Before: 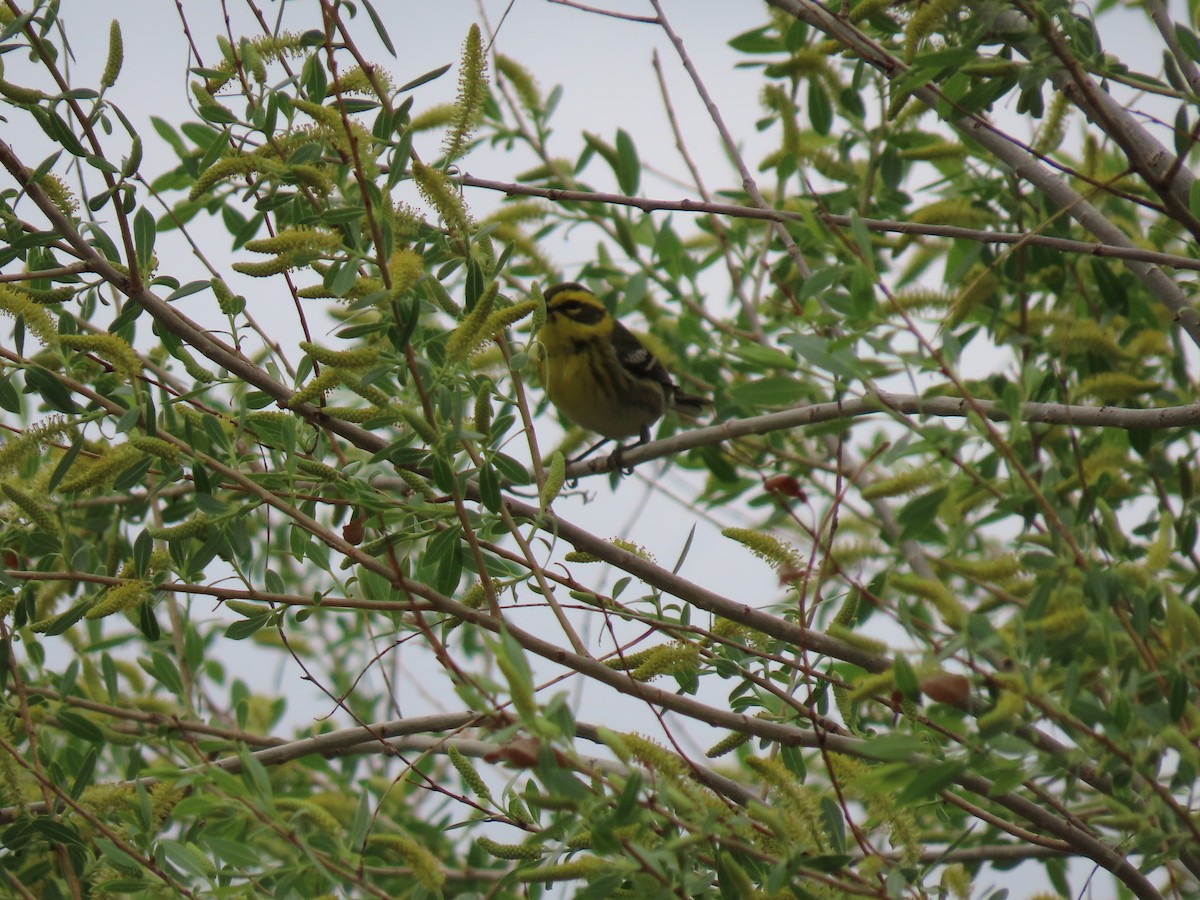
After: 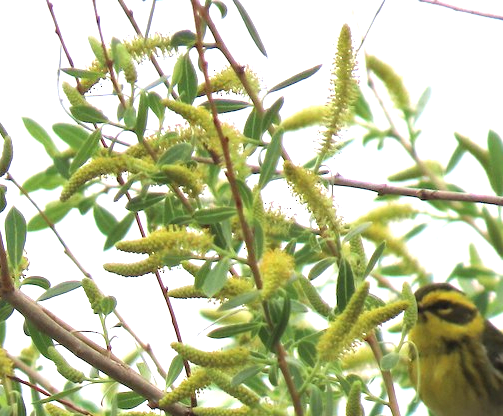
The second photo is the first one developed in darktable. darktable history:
exposure: black level correction 0, exposure 1.6 EV, compensate exposure bias true, compensate highlight preservation false
crop and rotate: left 10.817%, top 0.062%, right 47.194%, bottom 53.626%
